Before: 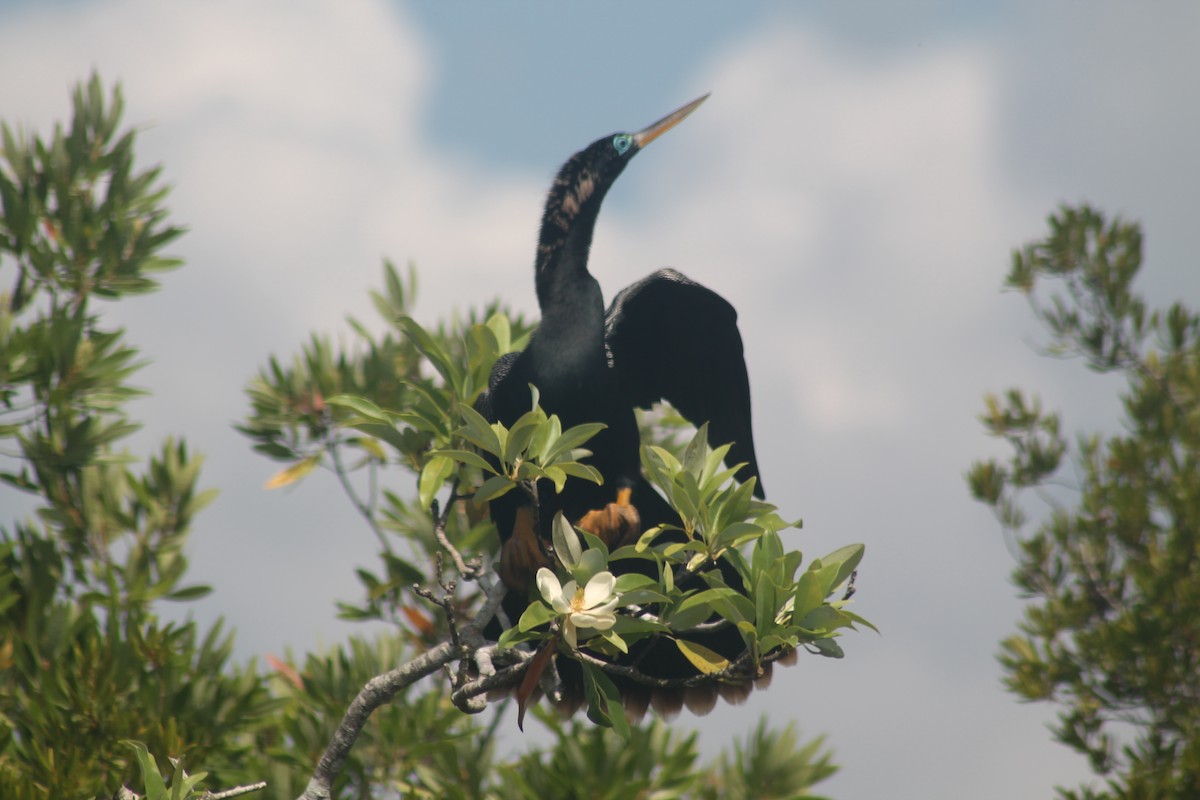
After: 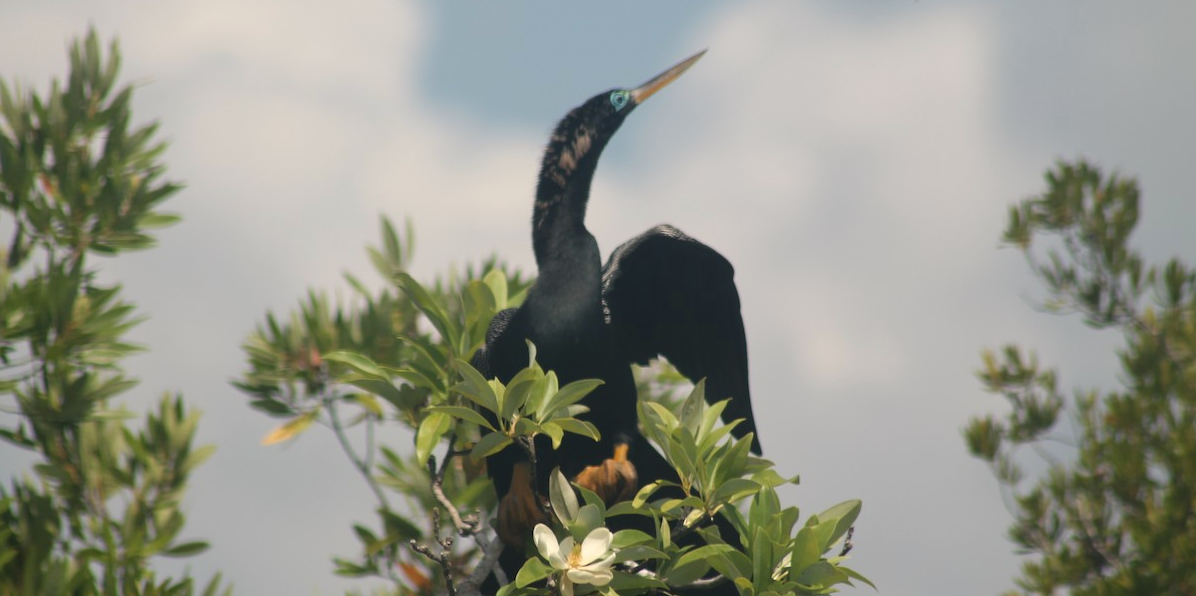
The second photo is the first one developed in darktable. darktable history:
crop: left 0.329%, top 5.54%, bottom 19.918%
color correction: highlights b* 2.92
